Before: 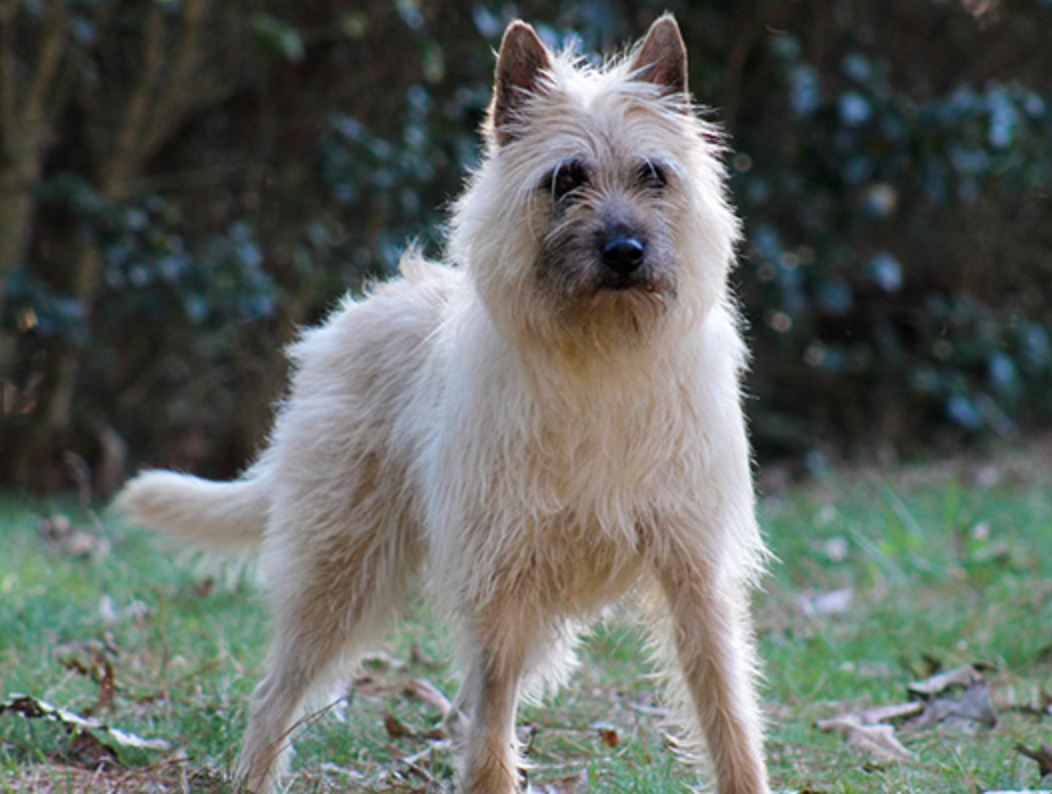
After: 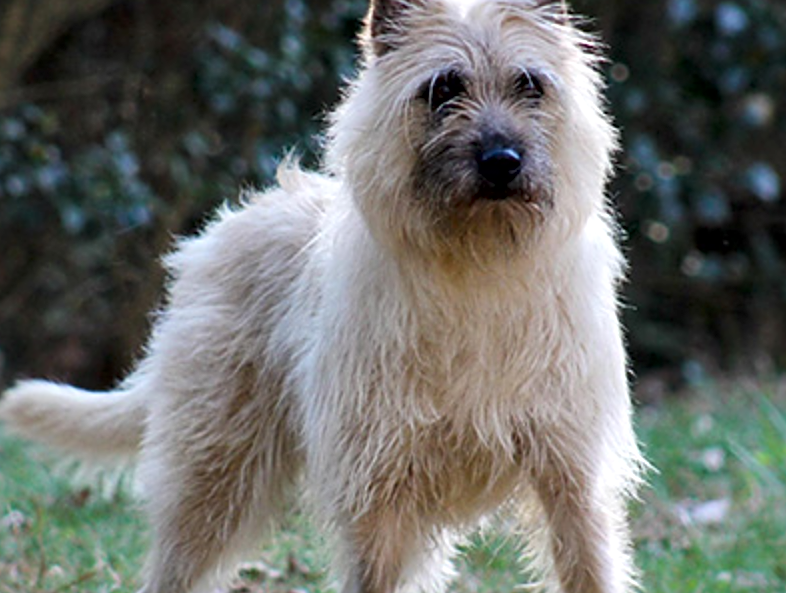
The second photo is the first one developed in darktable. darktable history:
local contrast: mode bilateral grid, contrast 25, coarseness 60, detail 151%, midtone range 0.2
sharpen: on, module defaults
crop and rotate: left 11.831%, top 11.346%, right 13.429%, bottom 13.899%
exposure: compensate highlight preservation false
